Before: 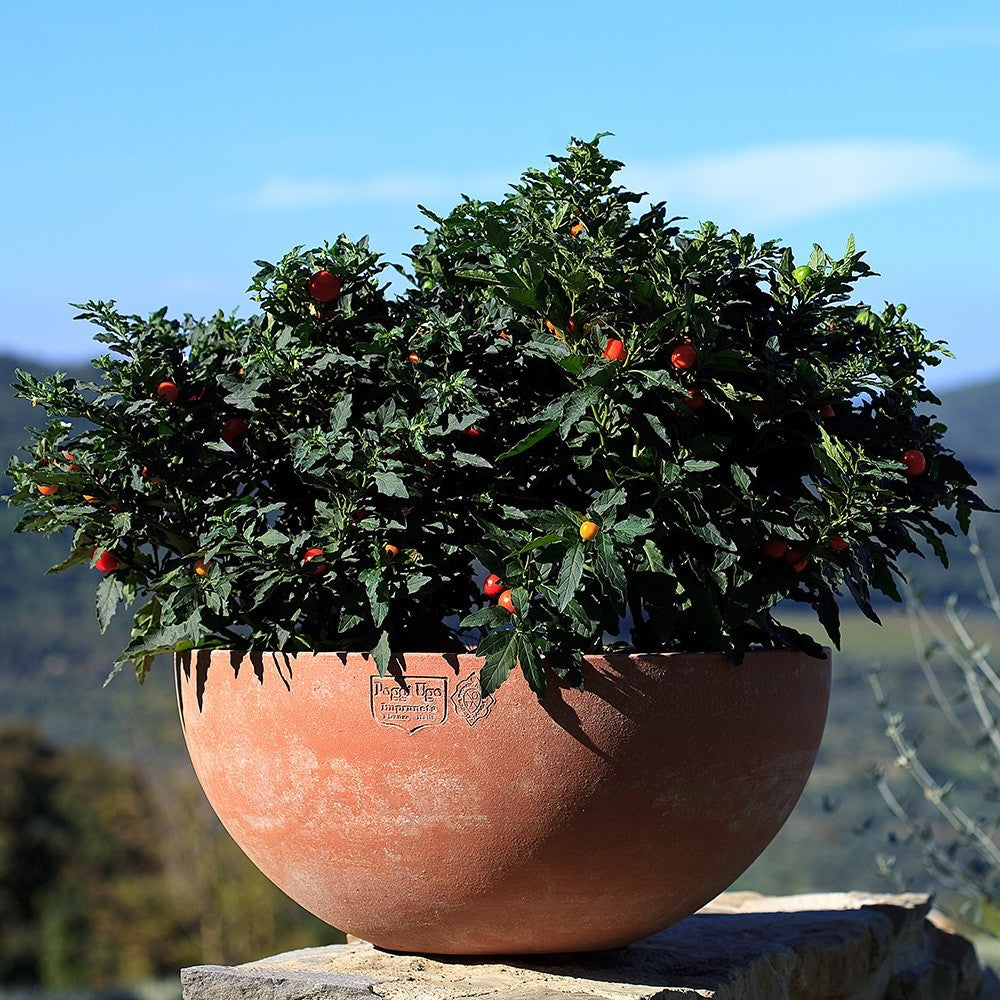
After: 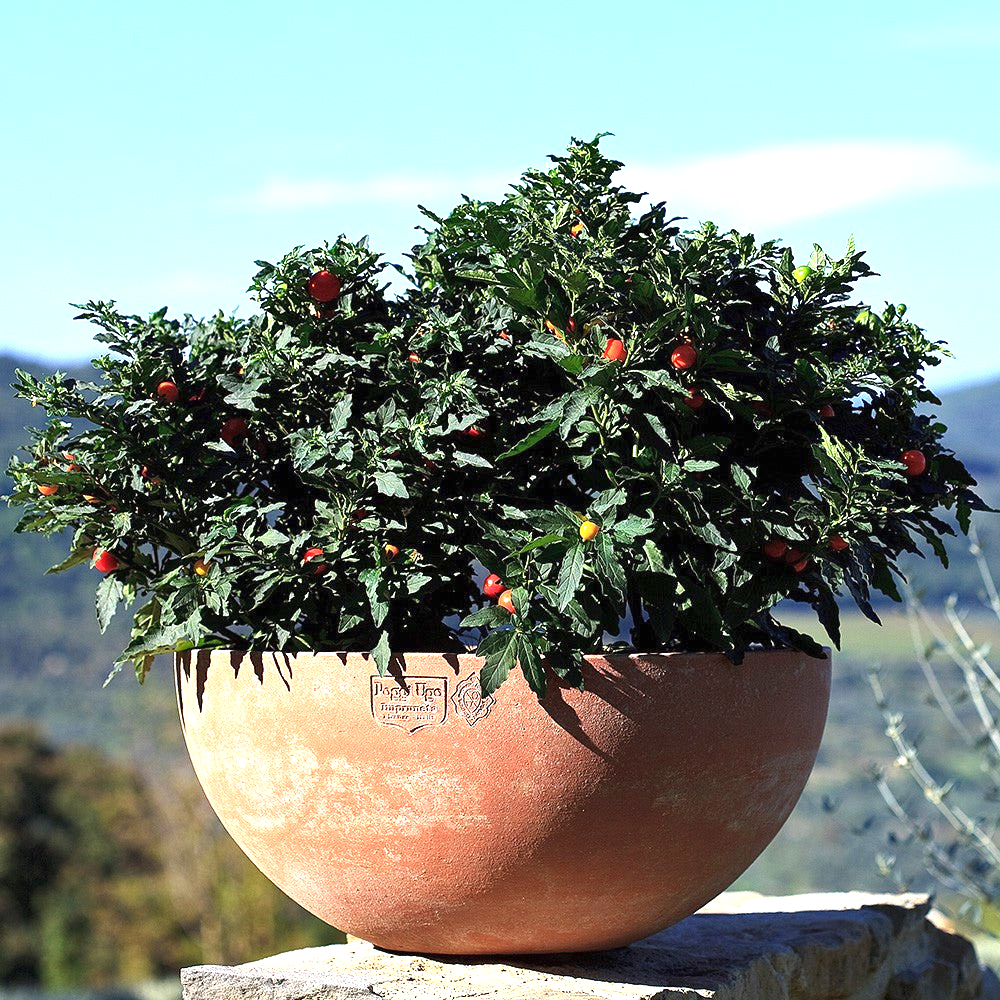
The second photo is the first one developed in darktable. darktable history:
shadows and highlights: shadows 32, highlights -32, soften with gaussian
exposure: black level correction 0, exposure 1.1 EV, compensate exposure bias true, compensate highlight preservation false
